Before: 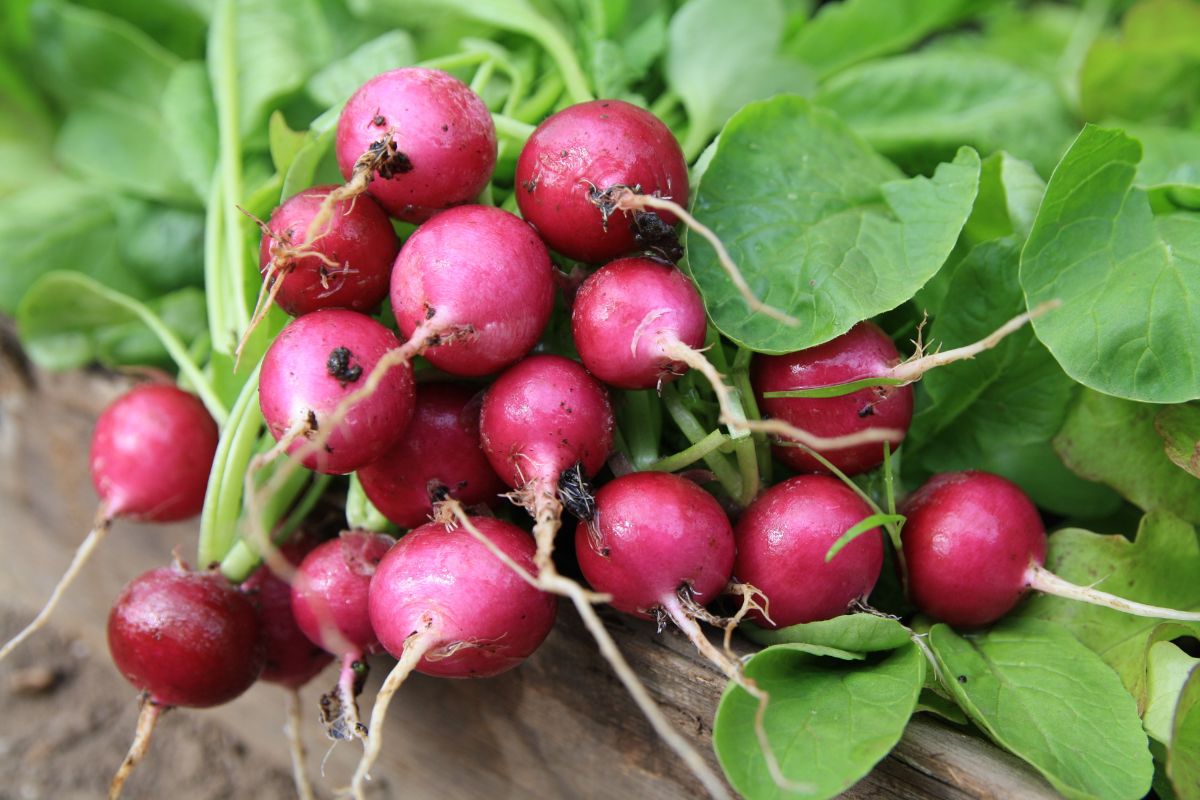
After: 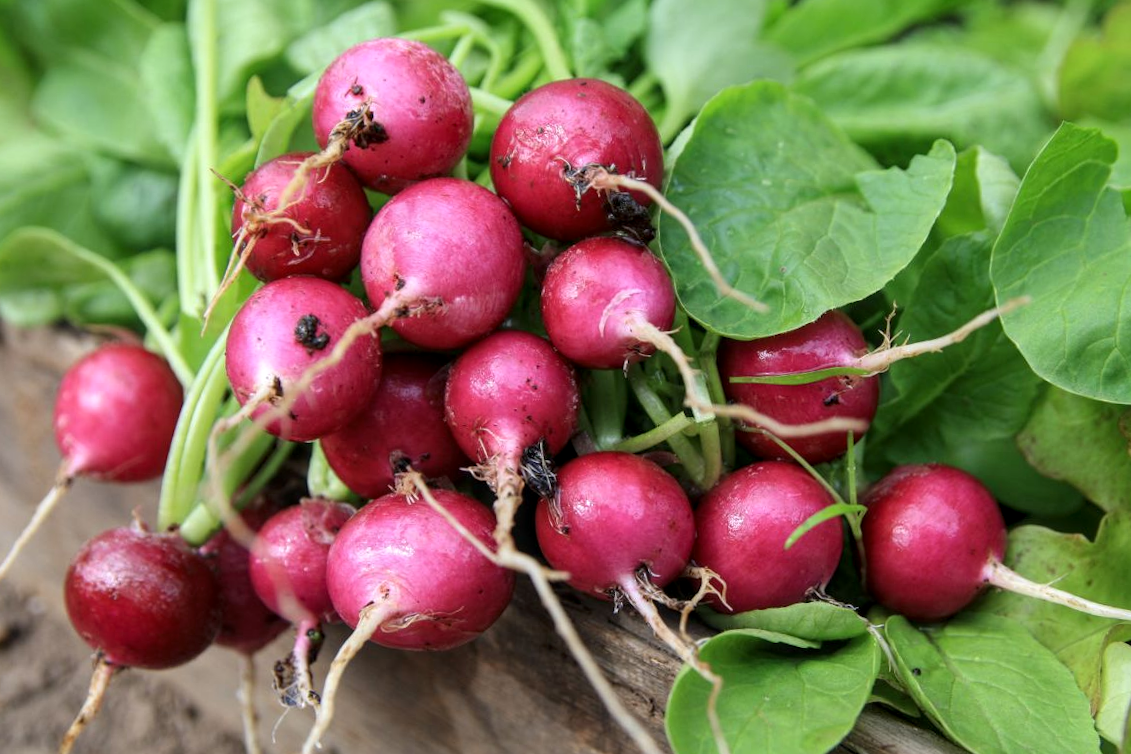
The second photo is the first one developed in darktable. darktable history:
crop and rotate: angle -2.34°
local contrast: on, module defaults
